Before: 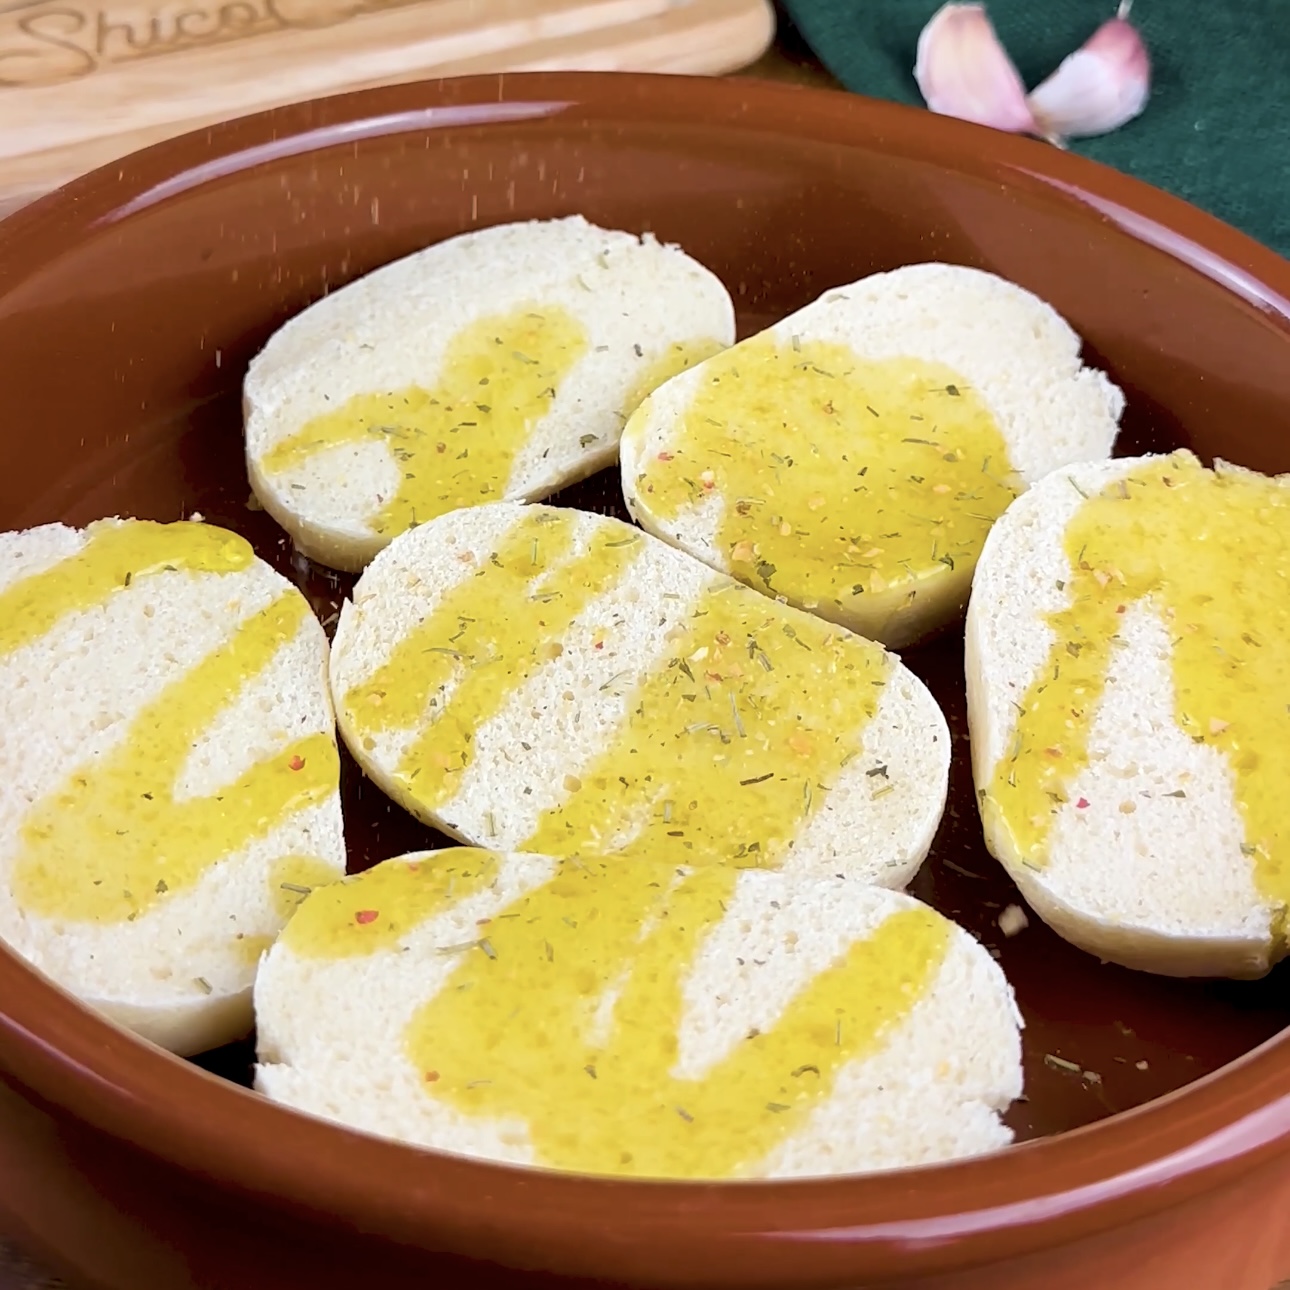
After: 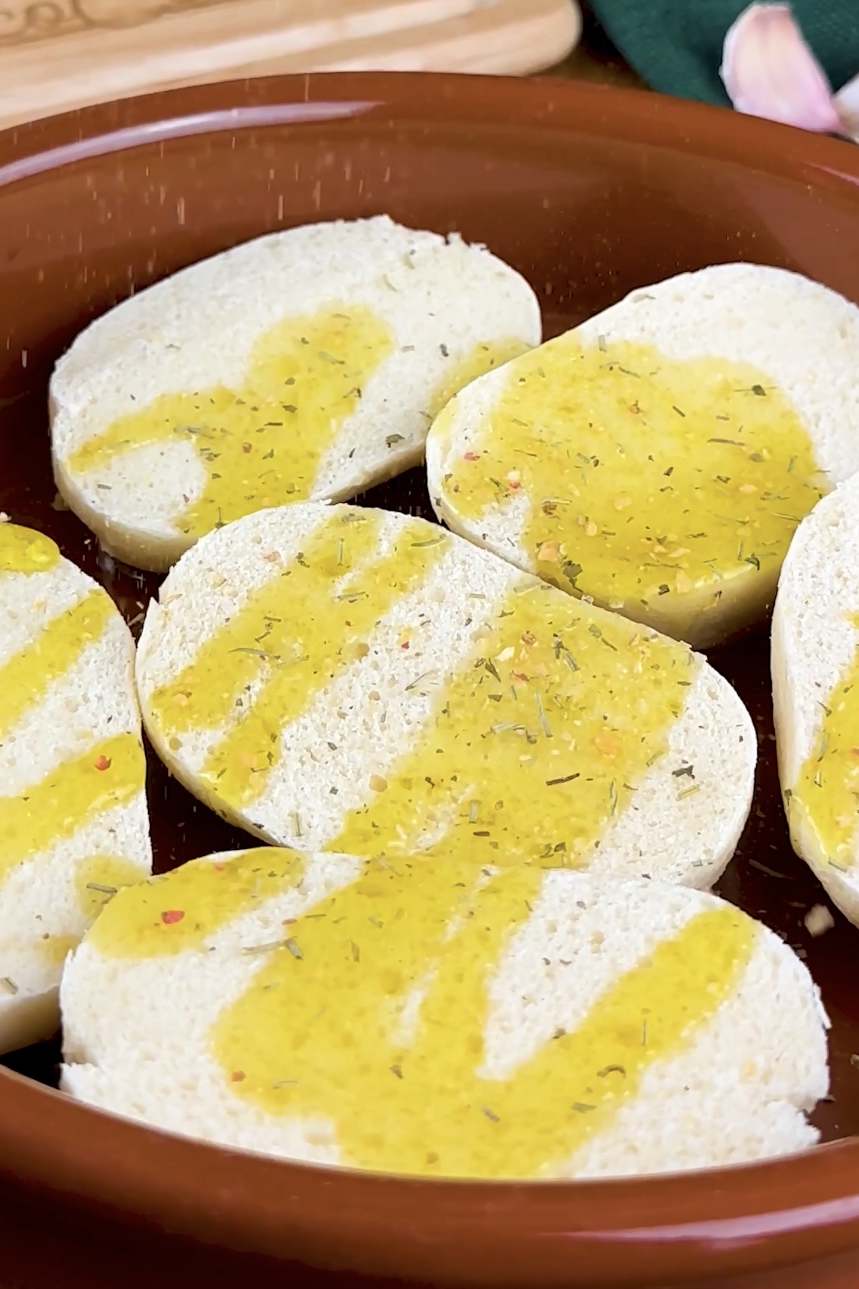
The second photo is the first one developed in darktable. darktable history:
crop and rotate: left 15.055%, right 18.278%
